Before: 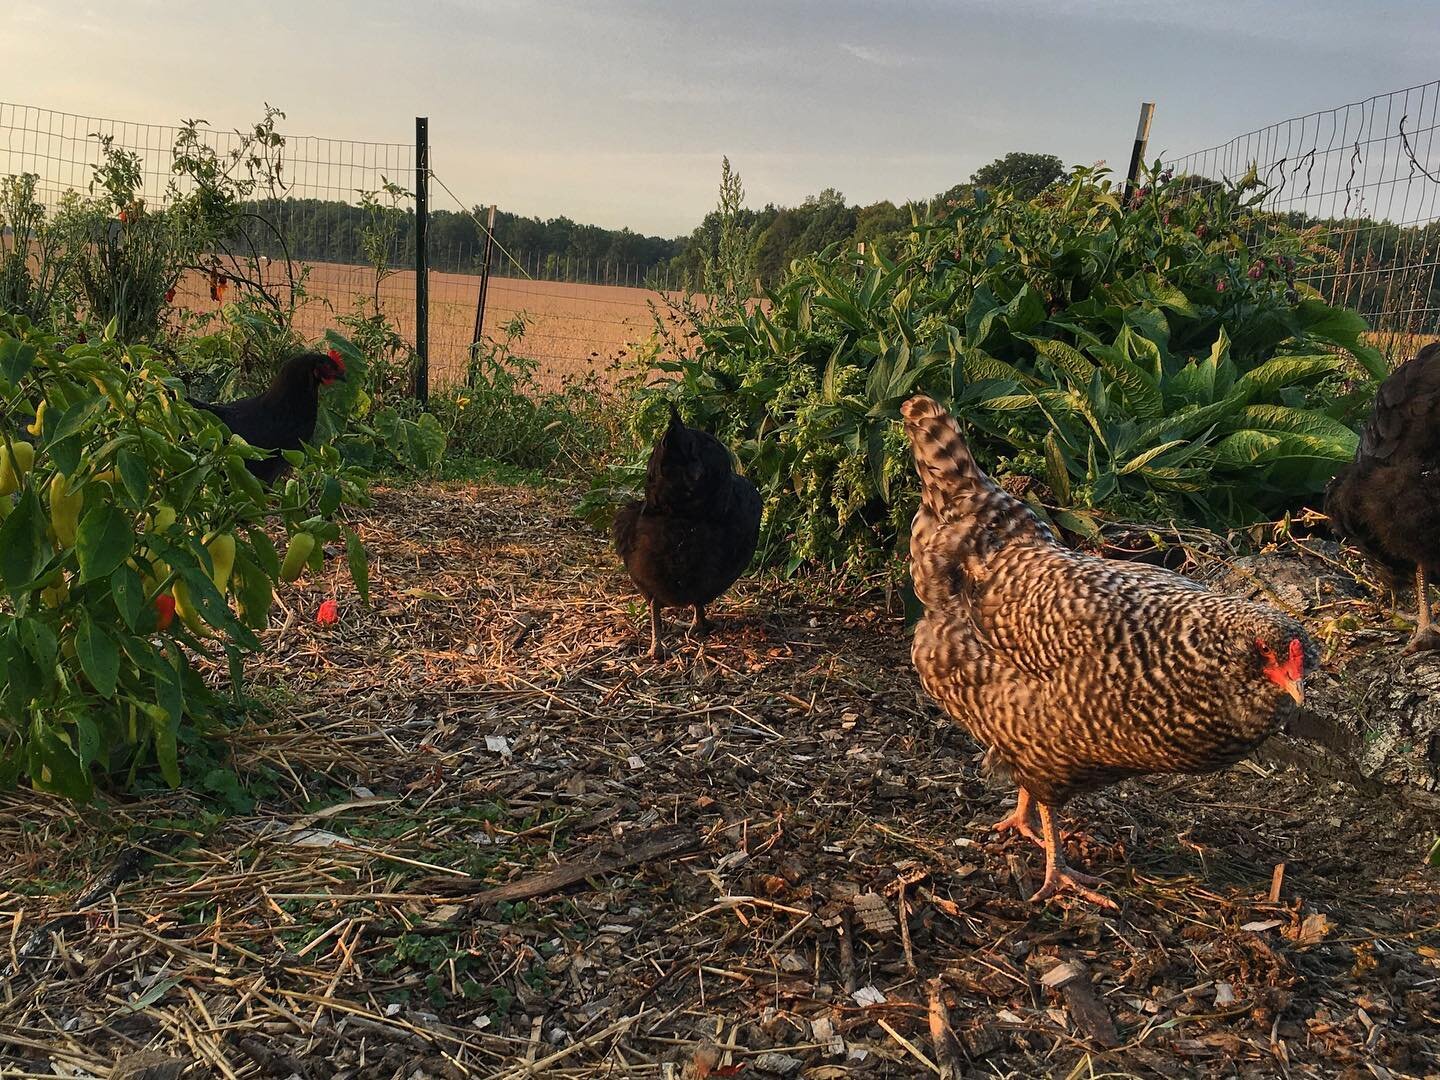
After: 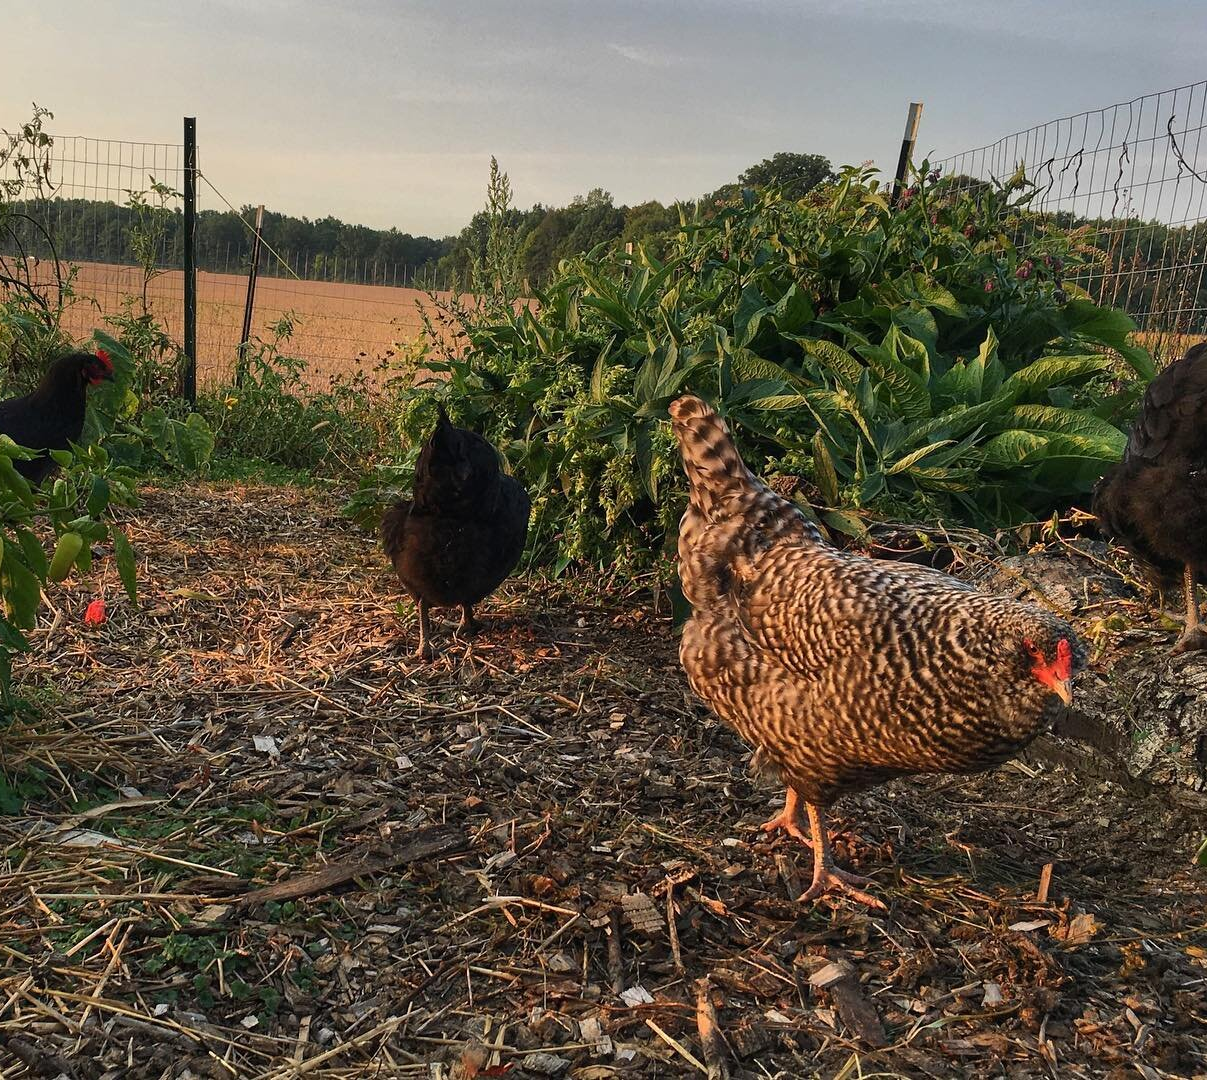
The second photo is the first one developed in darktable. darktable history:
crop: left 16.159%
